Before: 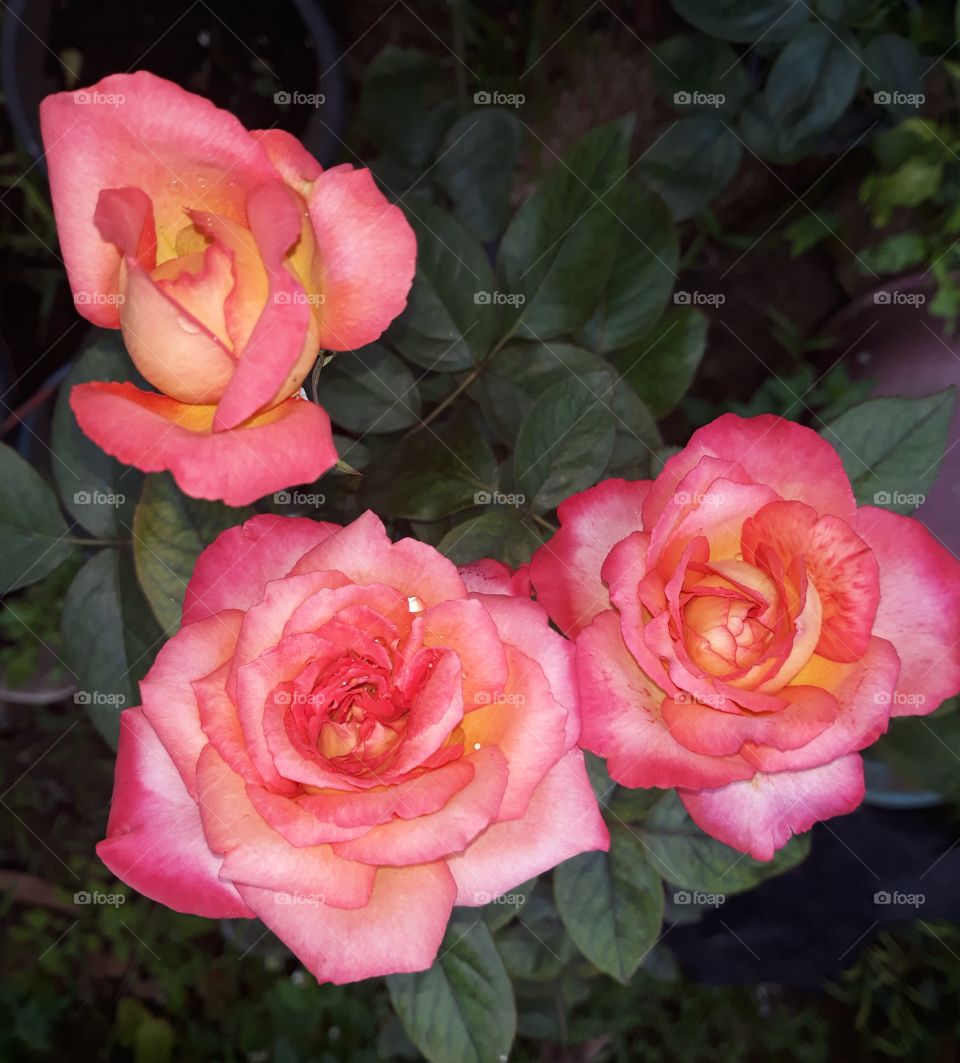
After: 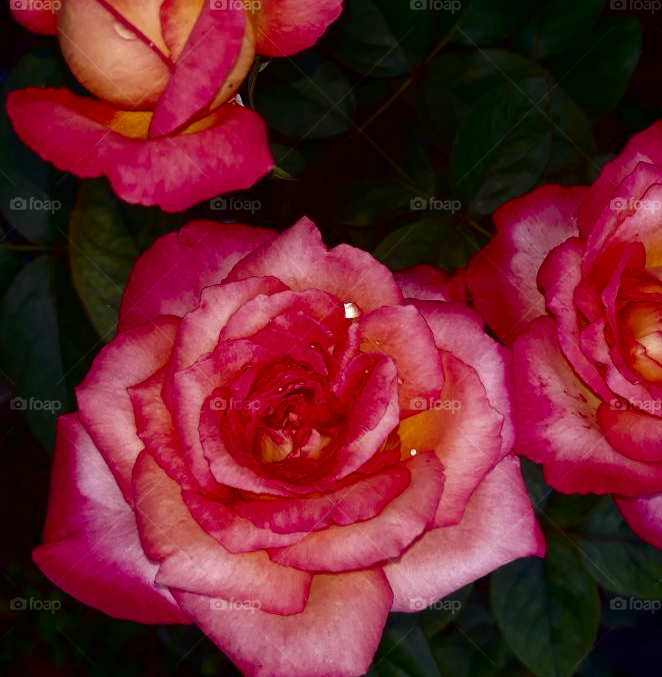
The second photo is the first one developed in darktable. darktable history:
crop: left 6.684%, top 27.678%, right 24.318%, bottom 8.624%
contrast brightness saturation: contrast 0.091, brightness -0.576, saturation 0.174
